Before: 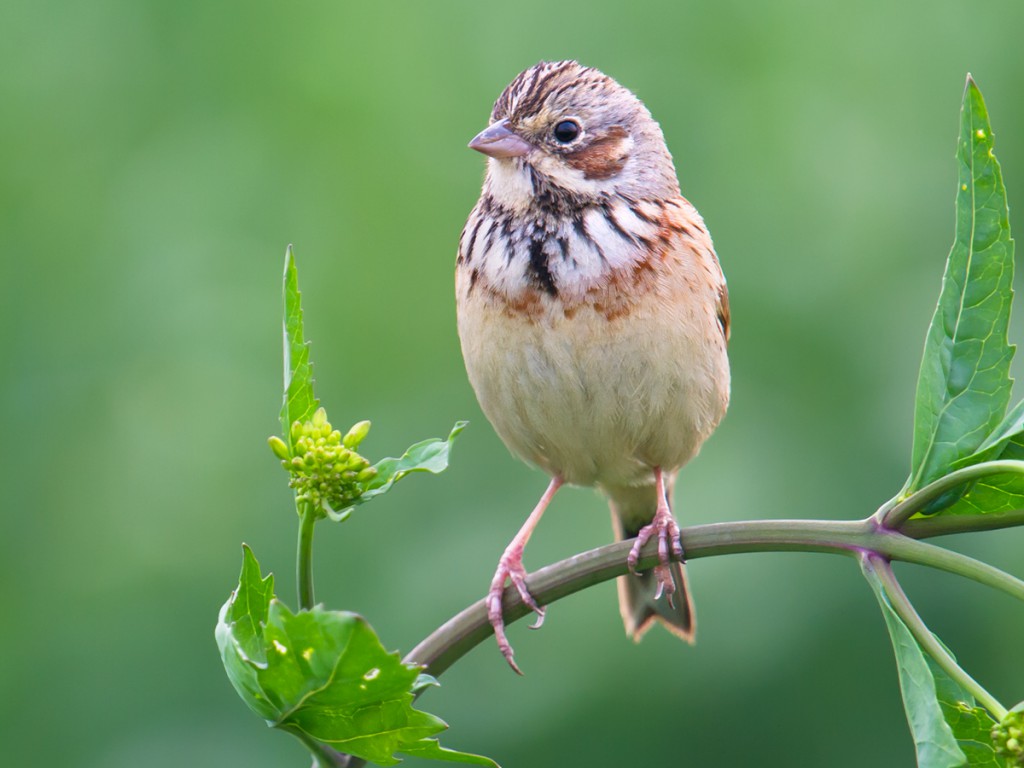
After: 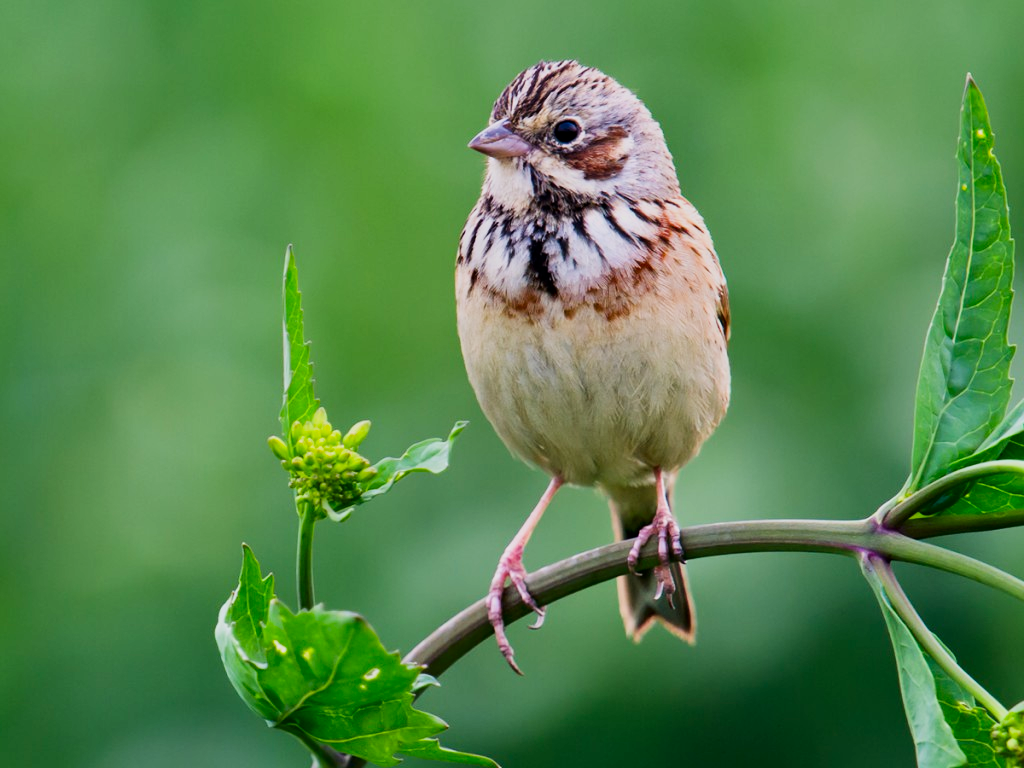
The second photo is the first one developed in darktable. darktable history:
contrast brightness saturation: contrast 0.189, brightness -0.107, saturation 0.211
filmic rgb: black relative exposure -5.07 EV, white relative exposure 3.97 EV, hardness 2.88, contrast 1.189, highlights saturation mix -29.35%
shadows and highlights: shadows 24.54, highlights -77.2, soften with gaussian
